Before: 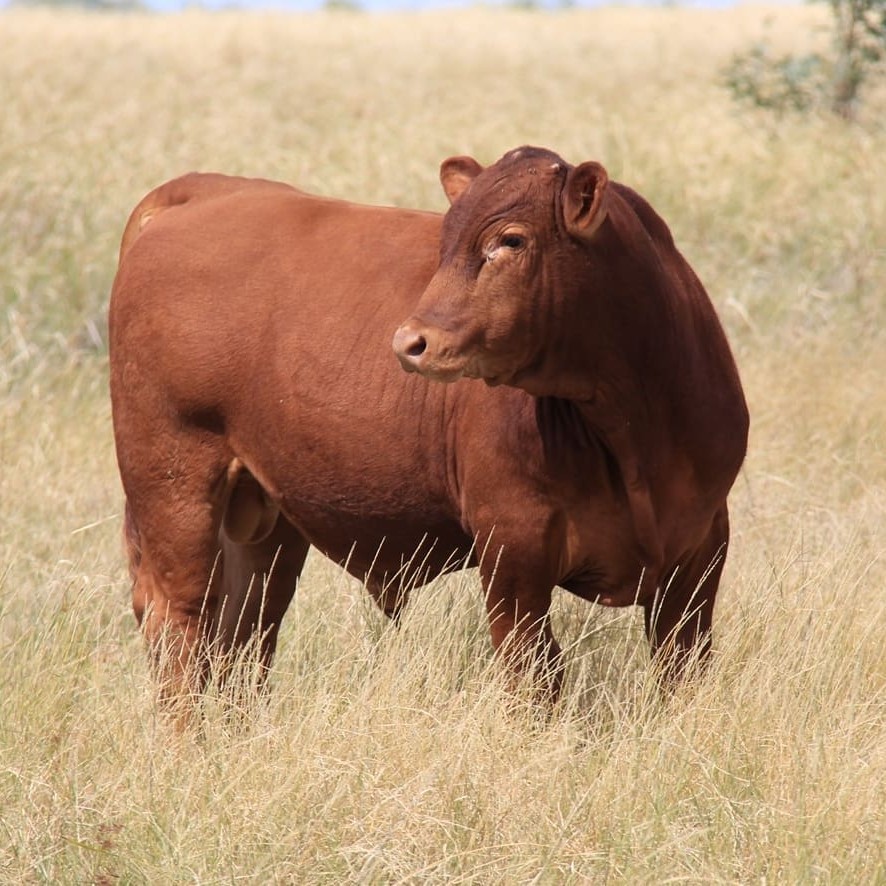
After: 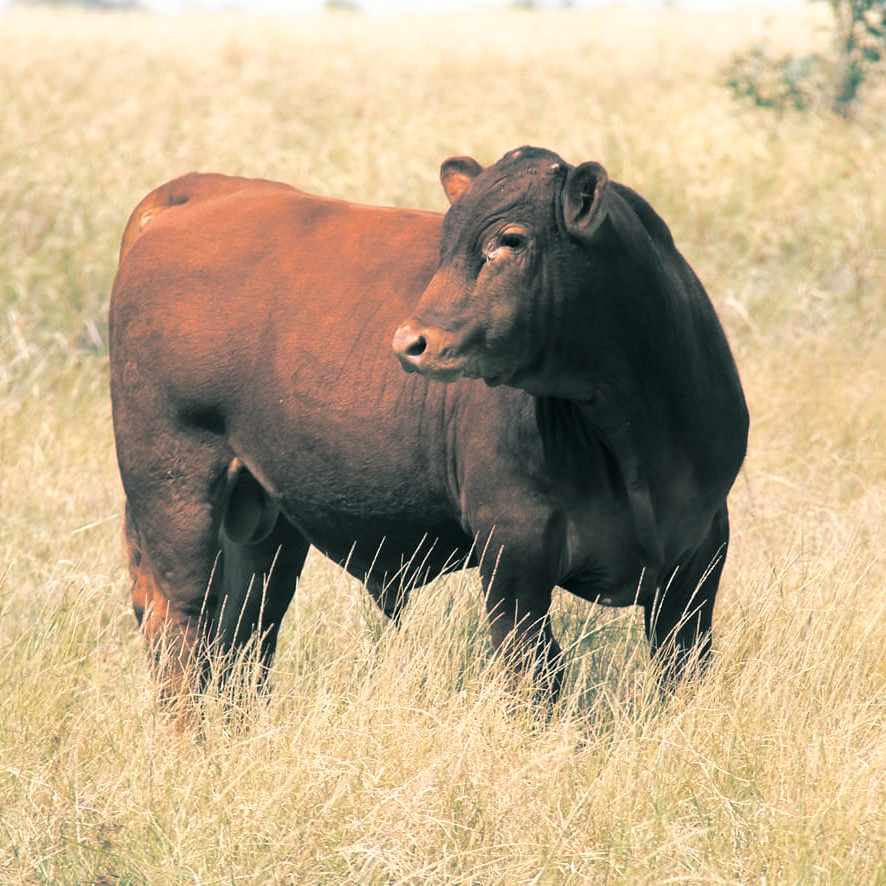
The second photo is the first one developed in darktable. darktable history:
tone curve: curves: ch0 [(0, 0) (0.003, 0.002) (0.011, 0.009) (0.025, 0.021) (0.044, 0.037) (0.069, 0.058) (0.1, 0.083) (0.136, 0.122) (0.177, 0.165) (0.224, 0.216) (0.277, 0.277) (0.335, 0.344) (0.399, 0.418) (0.468, 0.499) (0.543, 0.586) (0.623, 0.679) (0.709, 0.779) (0.801, 0.877) (0.898, 0.977) (1, 1)], preserve colors none
split-toning: shadows › hue 186.43°, highlights › hue 49.29°, compress 30.29%
